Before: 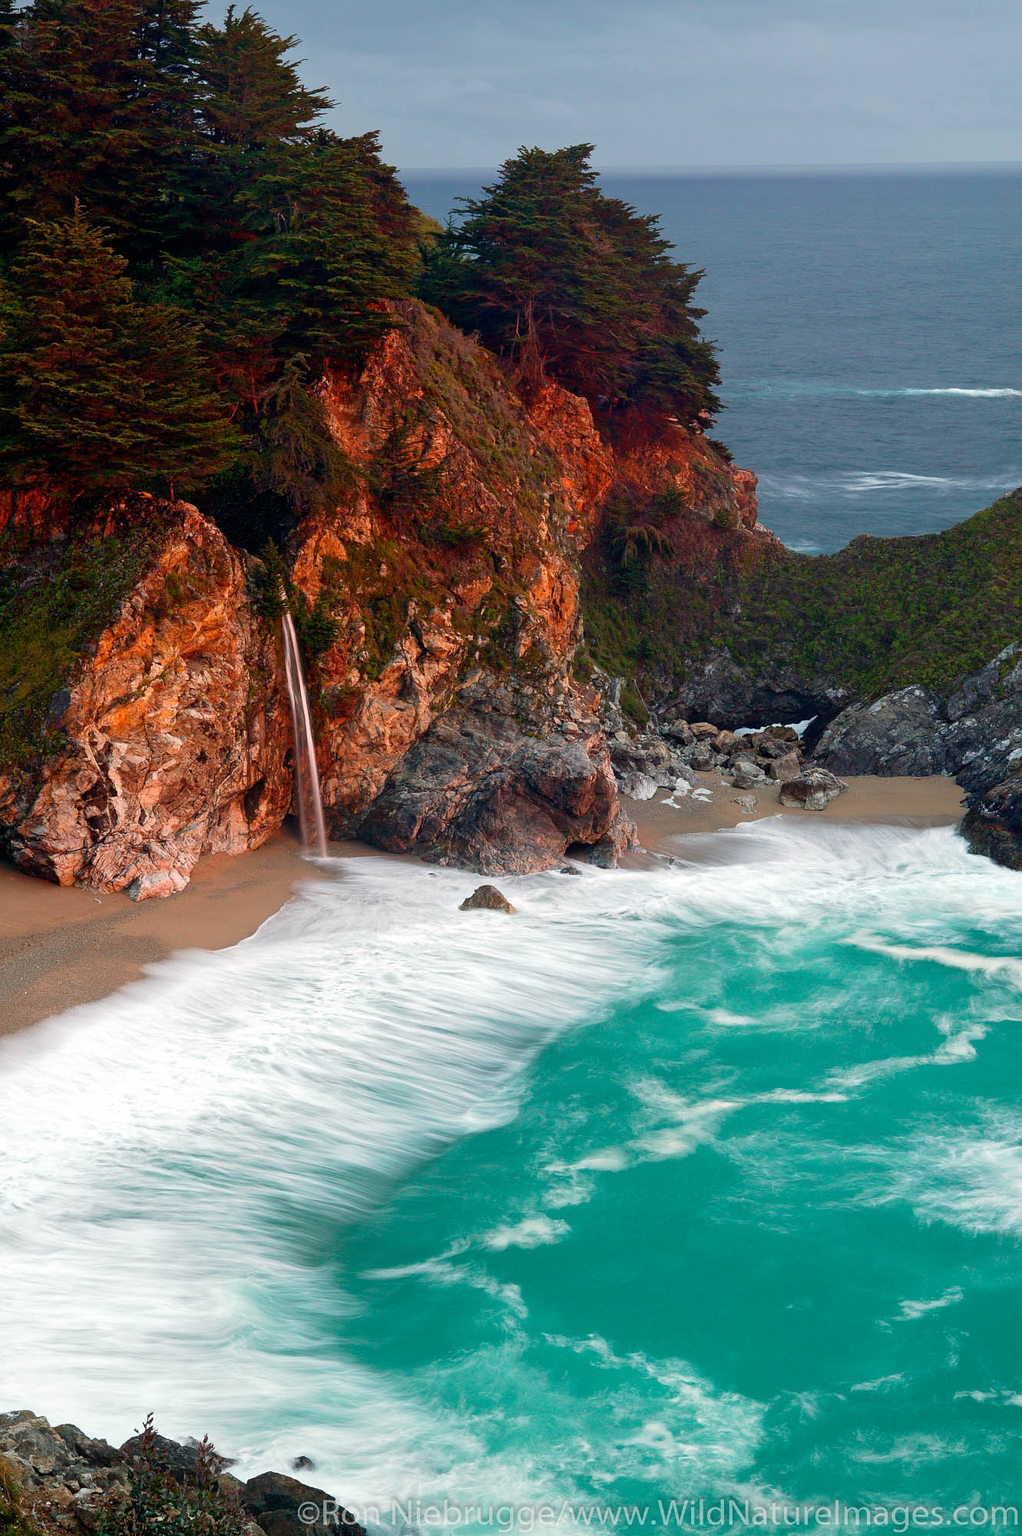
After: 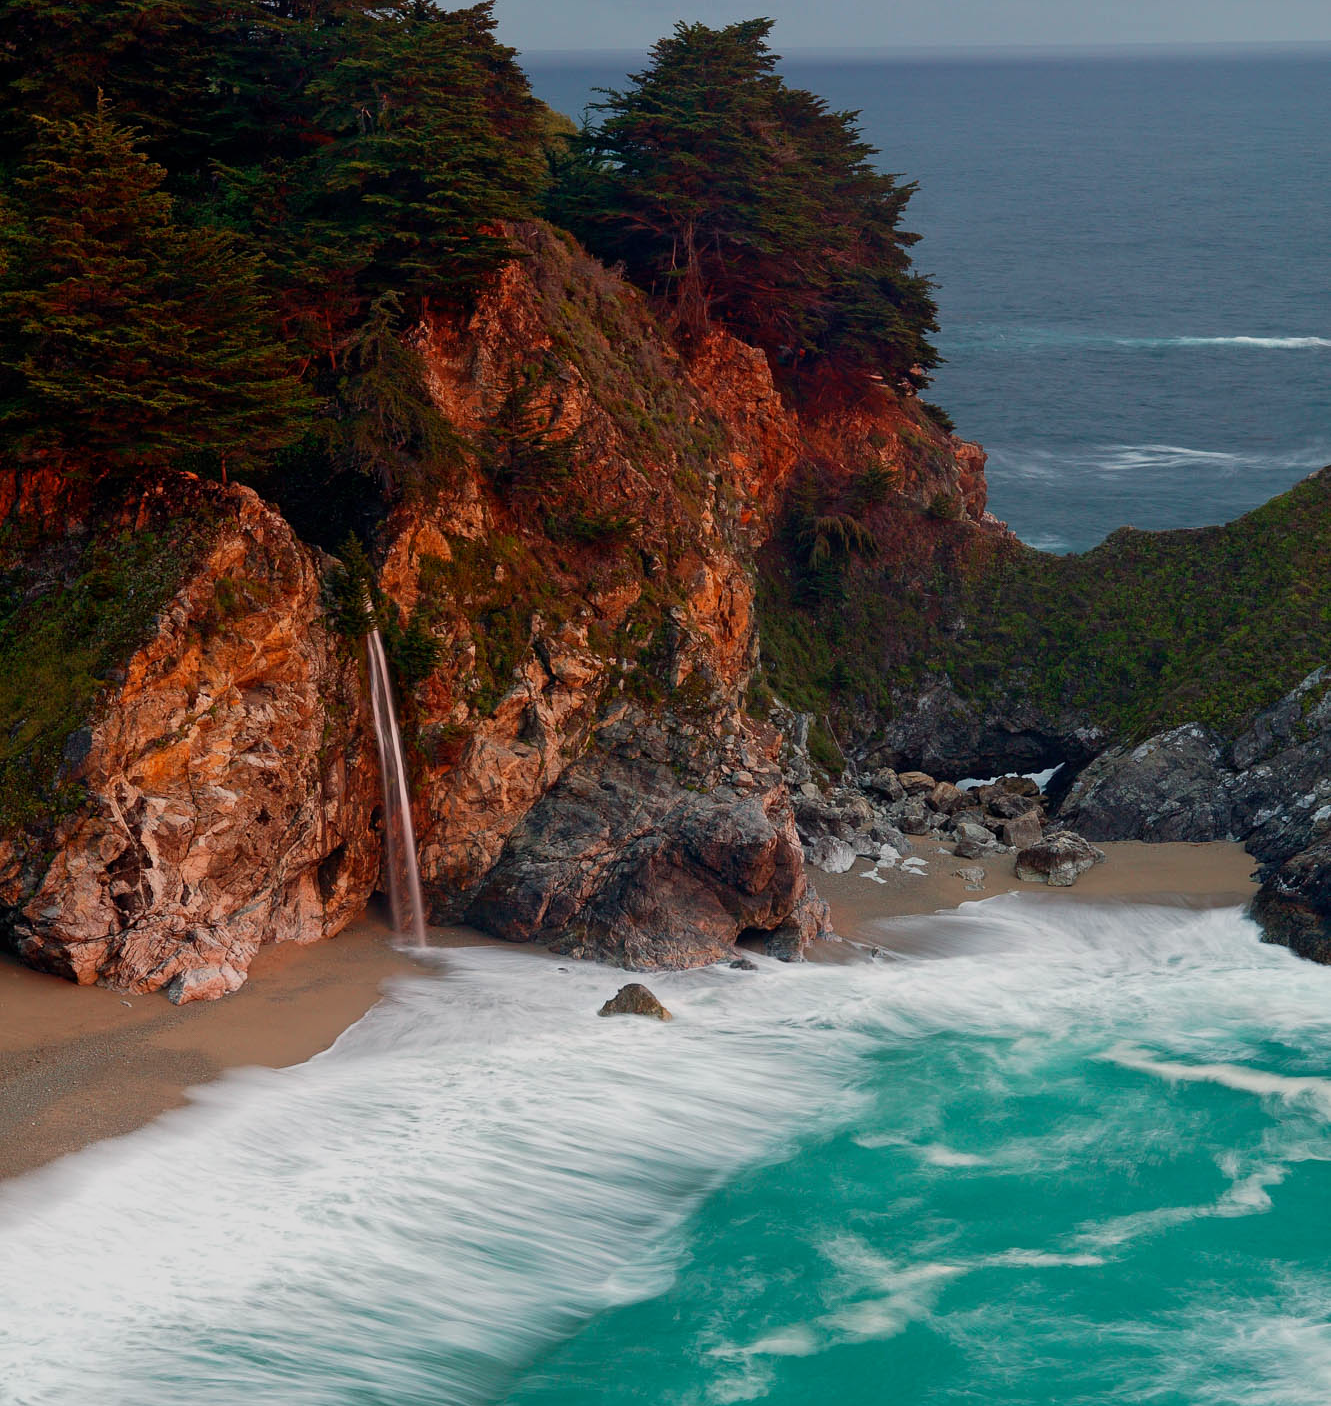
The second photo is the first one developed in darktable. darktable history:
crop and rotate: top 8.479%, bottom 21.204%
exposure: exposure -0.494 EV, compensate highlight preservation false
